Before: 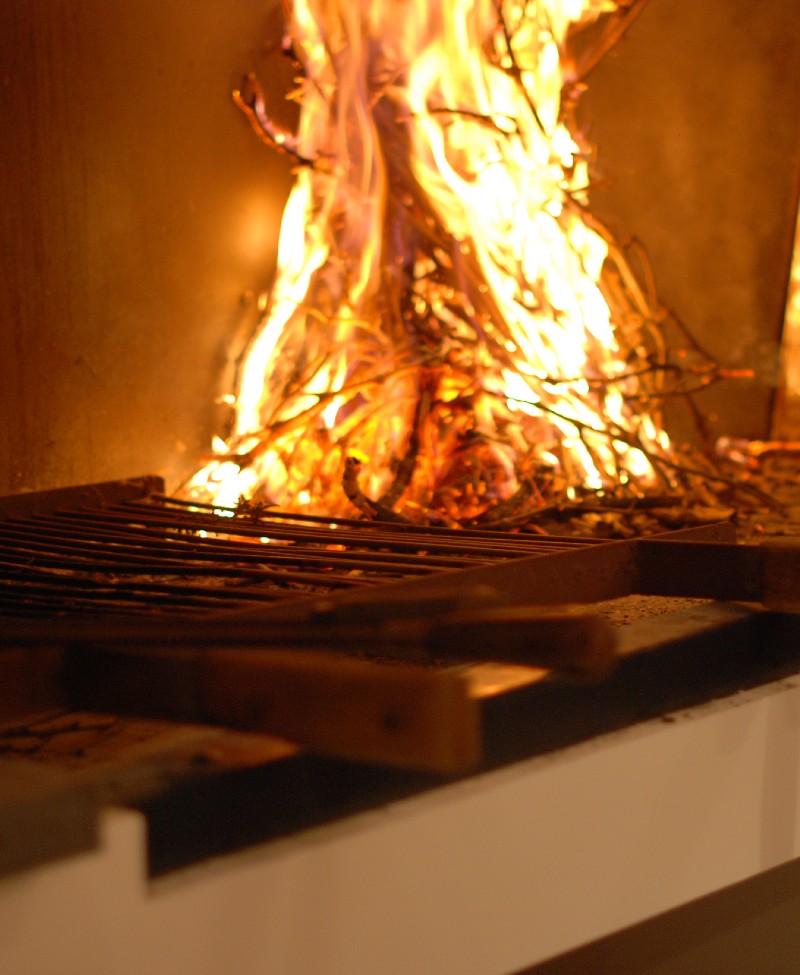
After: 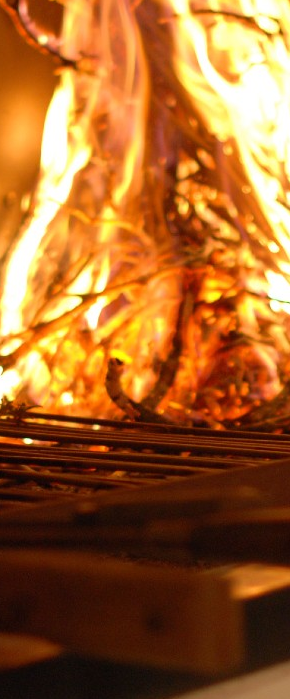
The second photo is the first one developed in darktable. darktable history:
crop and rotate: left 29.792%, top 10.312%, right 33.848%, bottom 17.982%
